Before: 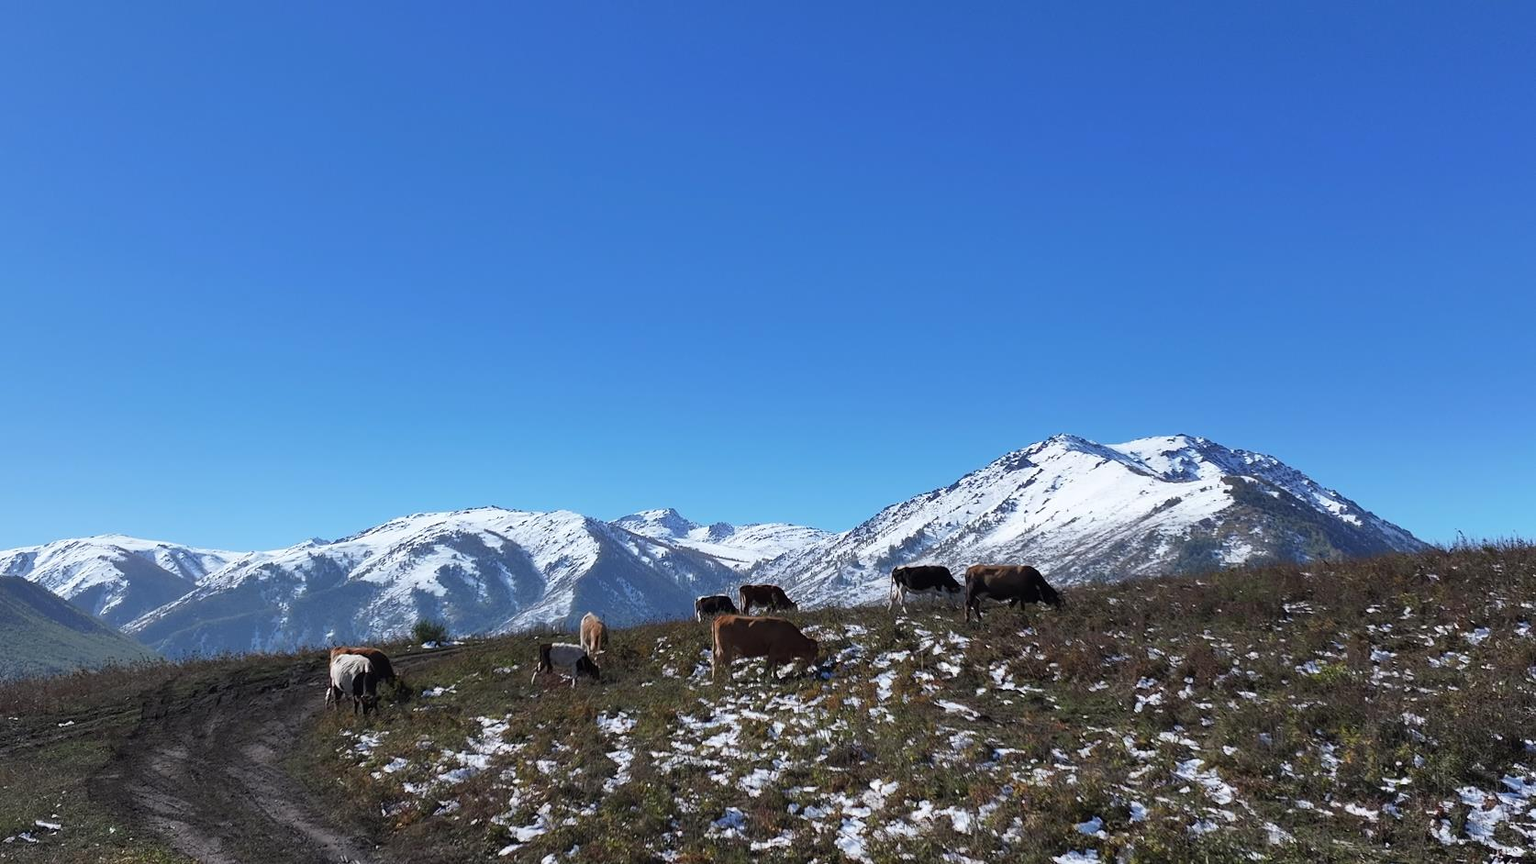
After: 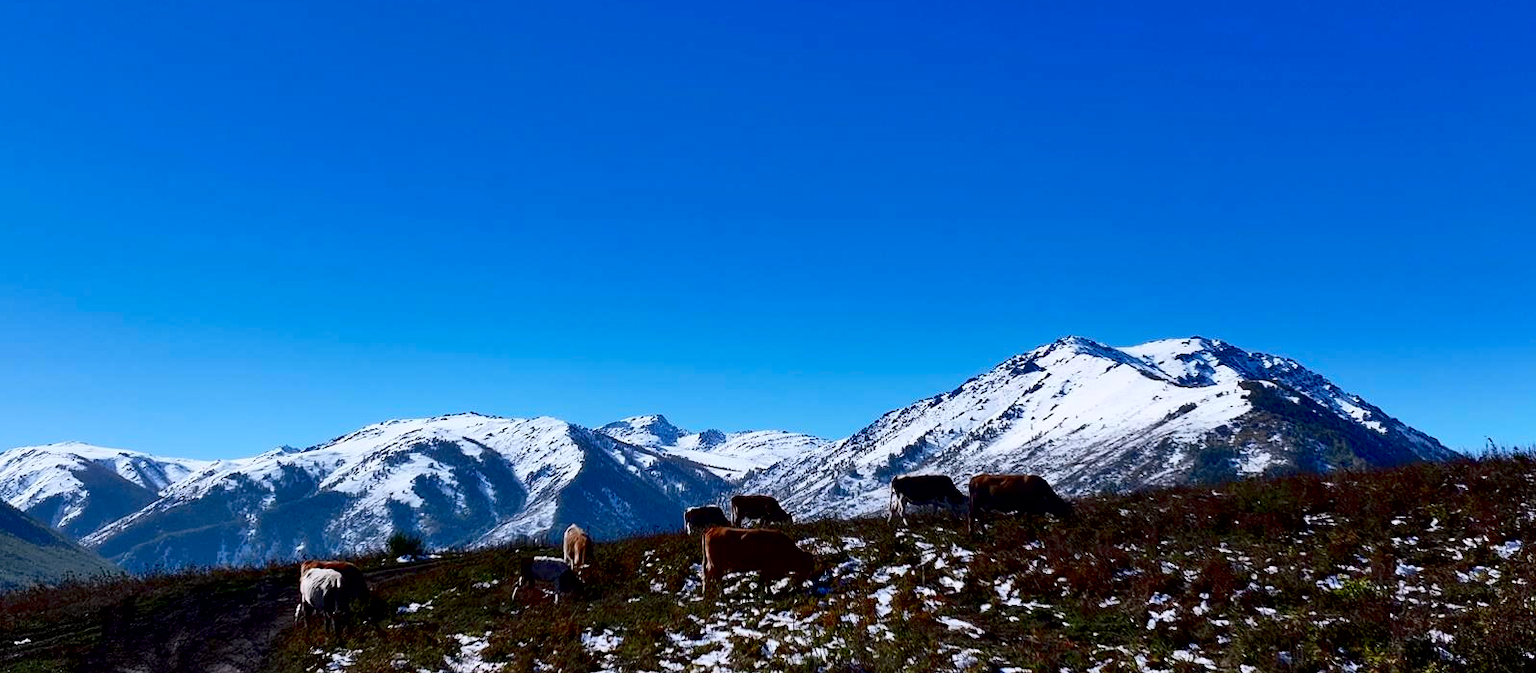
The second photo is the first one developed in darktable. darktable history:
contrast brightness saturation: contrast 0.19, brightness -0.11, saturation 0.21
shadows and highlights: shadows 37.27, highlights -28.18, soften with gaussian
crop and rotate: left 2.991%, top 13.302%, right 1.981%, bottom 12.636%
exposure: black level correction 0.029, exposure -0.073 EV, compensate highlight preservation false
white balance: red 1.004, blue 1.024
